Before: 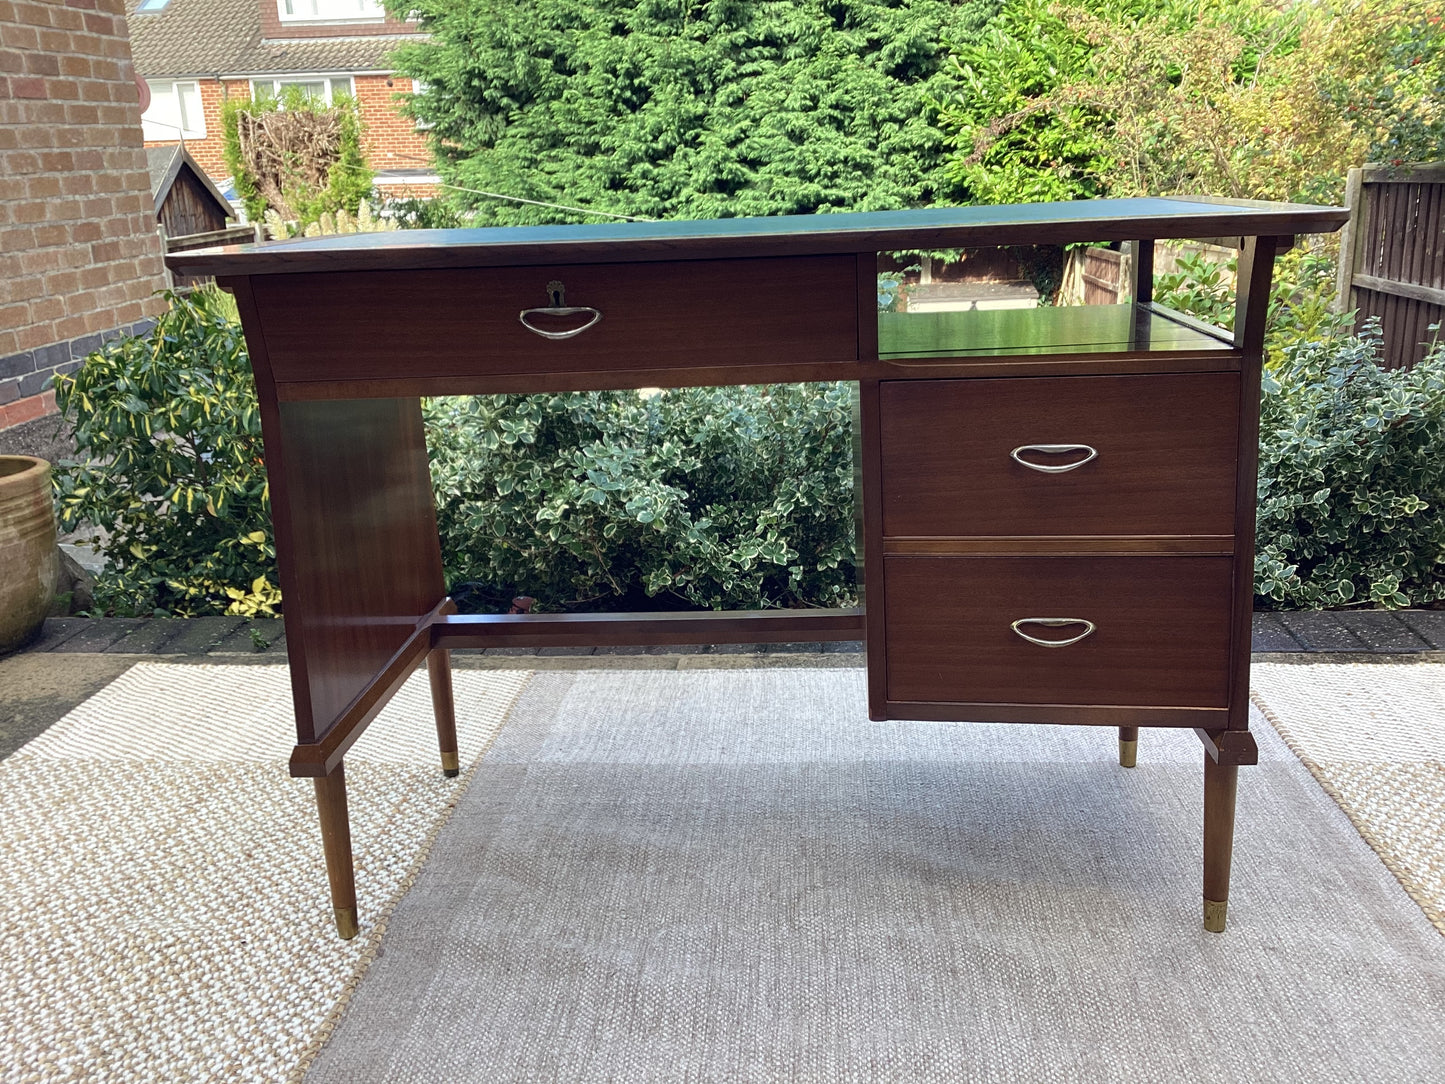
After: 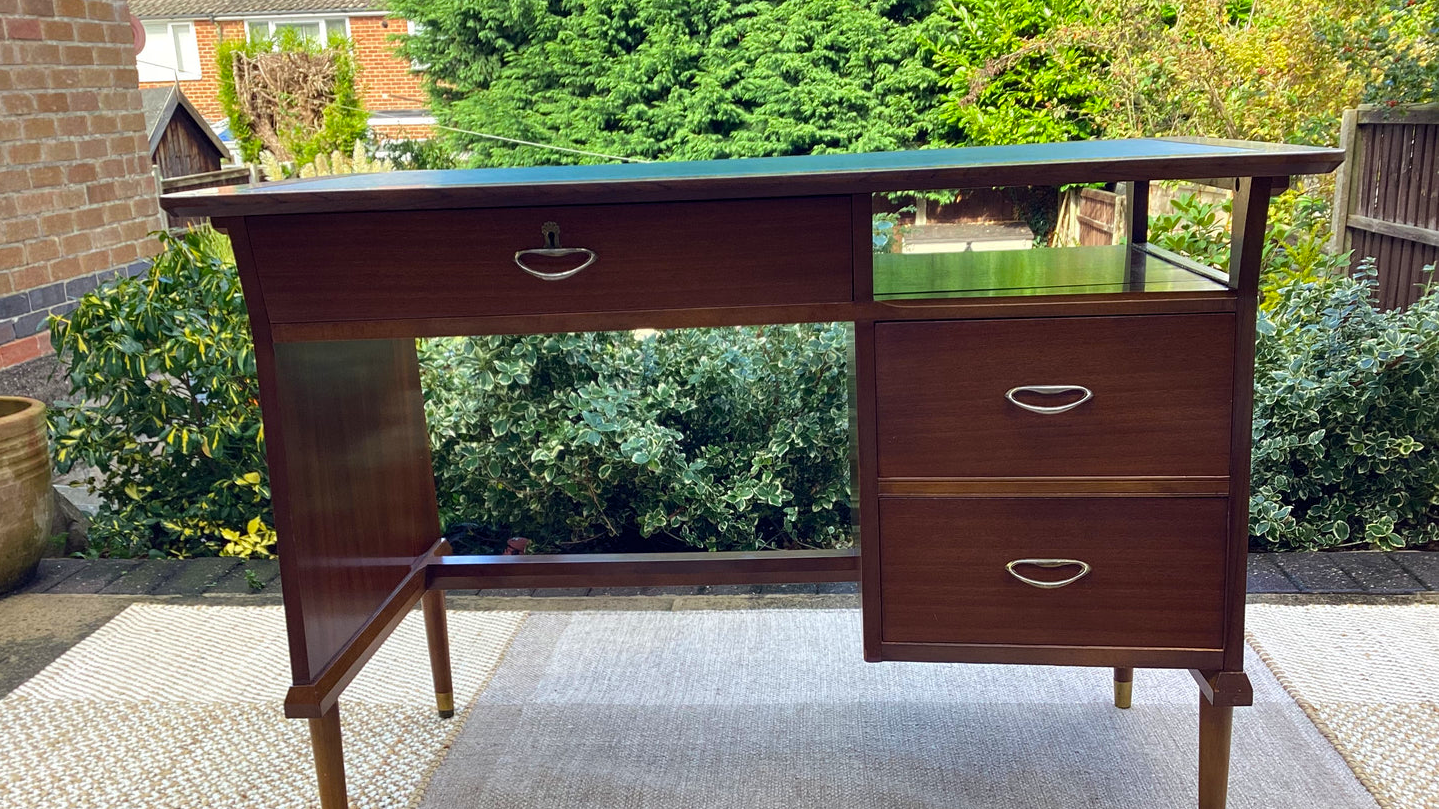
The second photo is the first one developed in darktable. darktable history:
crop: left 0.387%, top 5.469%, bottom 19.809%
color balance rgb: perceptual saturation grading › global saturation 25%, global vibrance 20%
